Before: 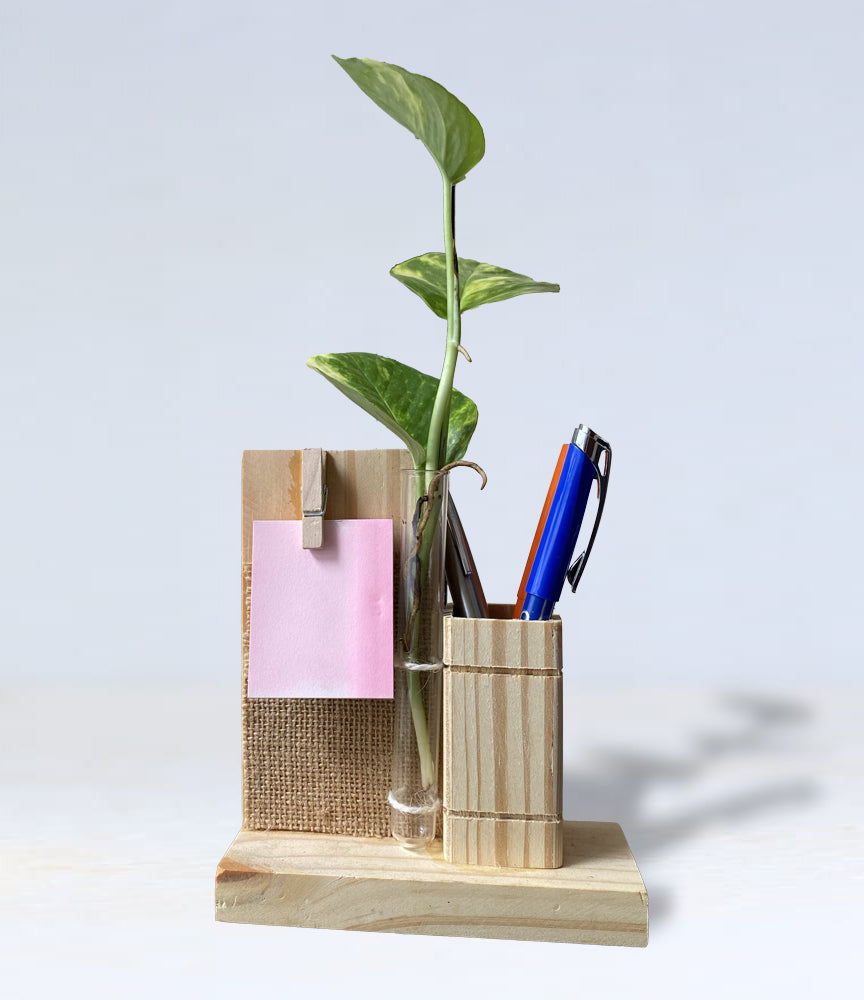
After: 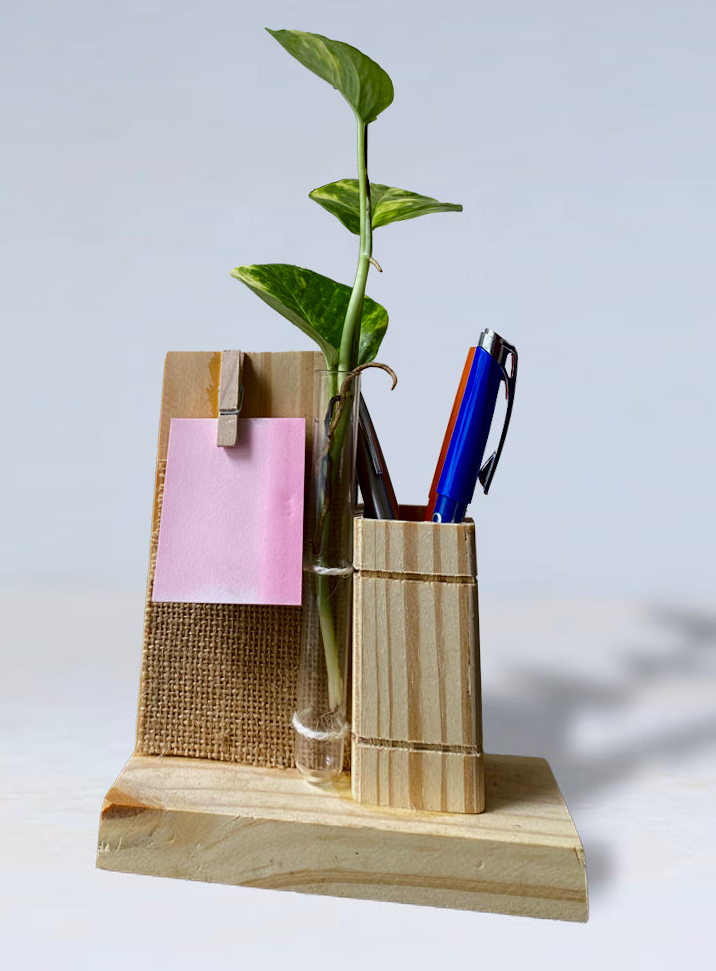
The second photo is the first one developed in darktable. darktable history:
rotate and perspective: rotation 0.72°, lens shift (vertical) -0.352, lens shift (horizontal) -0.051, crop left 0.152, crop right 0.859, crop top 0.019, crop bottom 0.964
color correction: saturation 0.8
contrast brightness saturation: contrast 0.13, brightness -0.24, saturation 0.14
exposure: exposure -0.153 EV, compensate highlight preservation false
color balance rgb: perceptual saturation grading › global saturation 25%, perceptual brilliance grading › mid-tones 10%, perceptual brilliance grading › shadows 15%, global vibrance 20%
